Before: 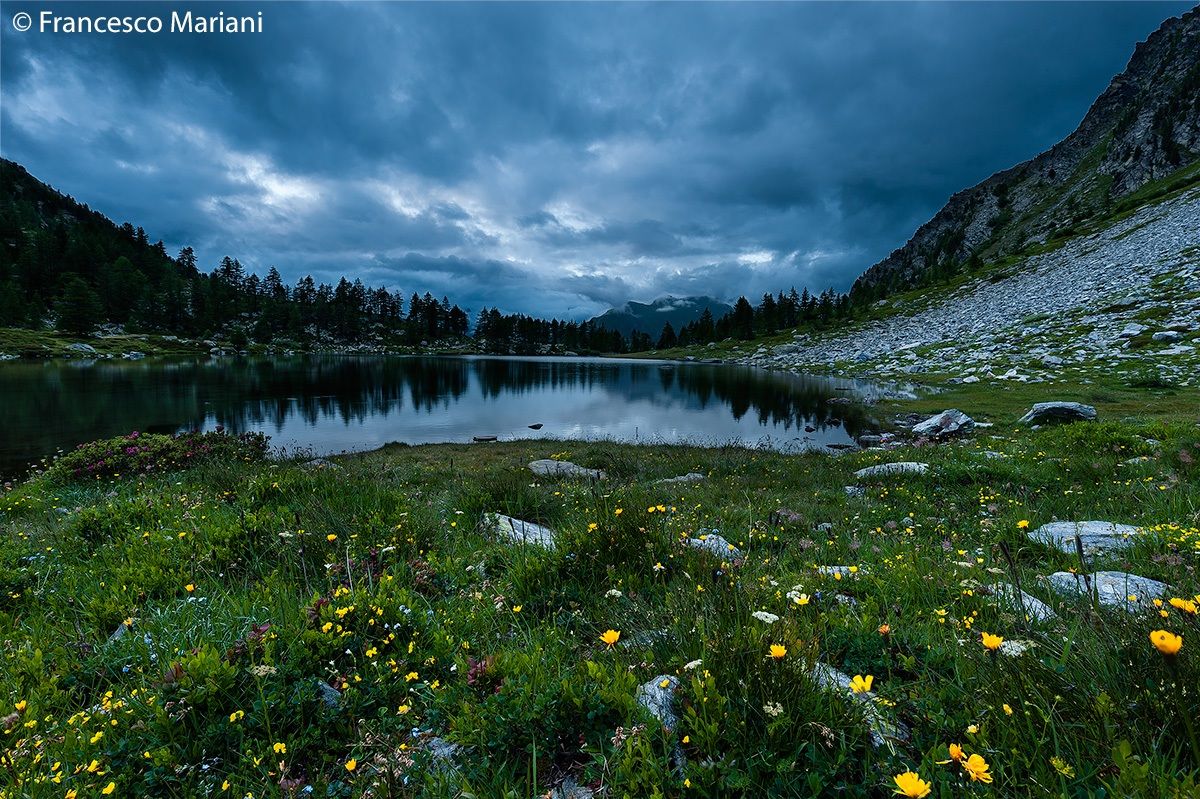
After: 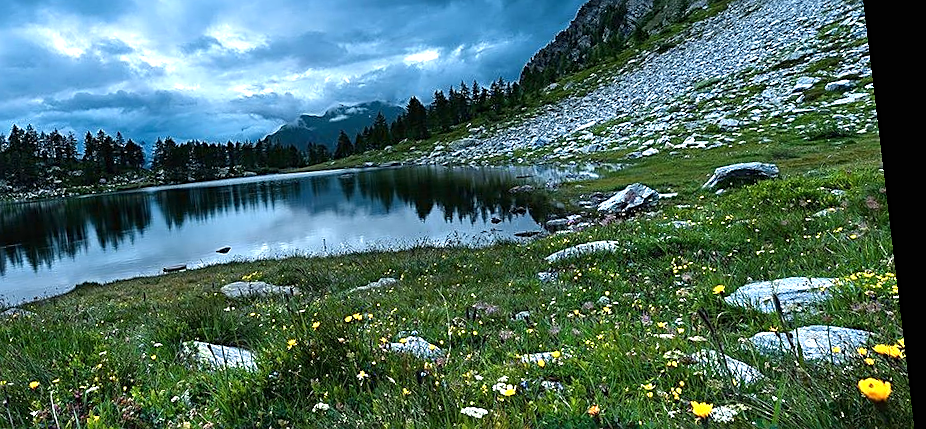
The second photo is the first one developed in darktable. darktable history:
rotate and perspective: rotation -6.83°, automatic cropping off
crop and rotate: left 27.938%, top 27.046%, bottom 27.046%
sharpen: on, module defaults
exposure: black level correction 0, exposure 0.9 EV, compensate highlight preservation false
